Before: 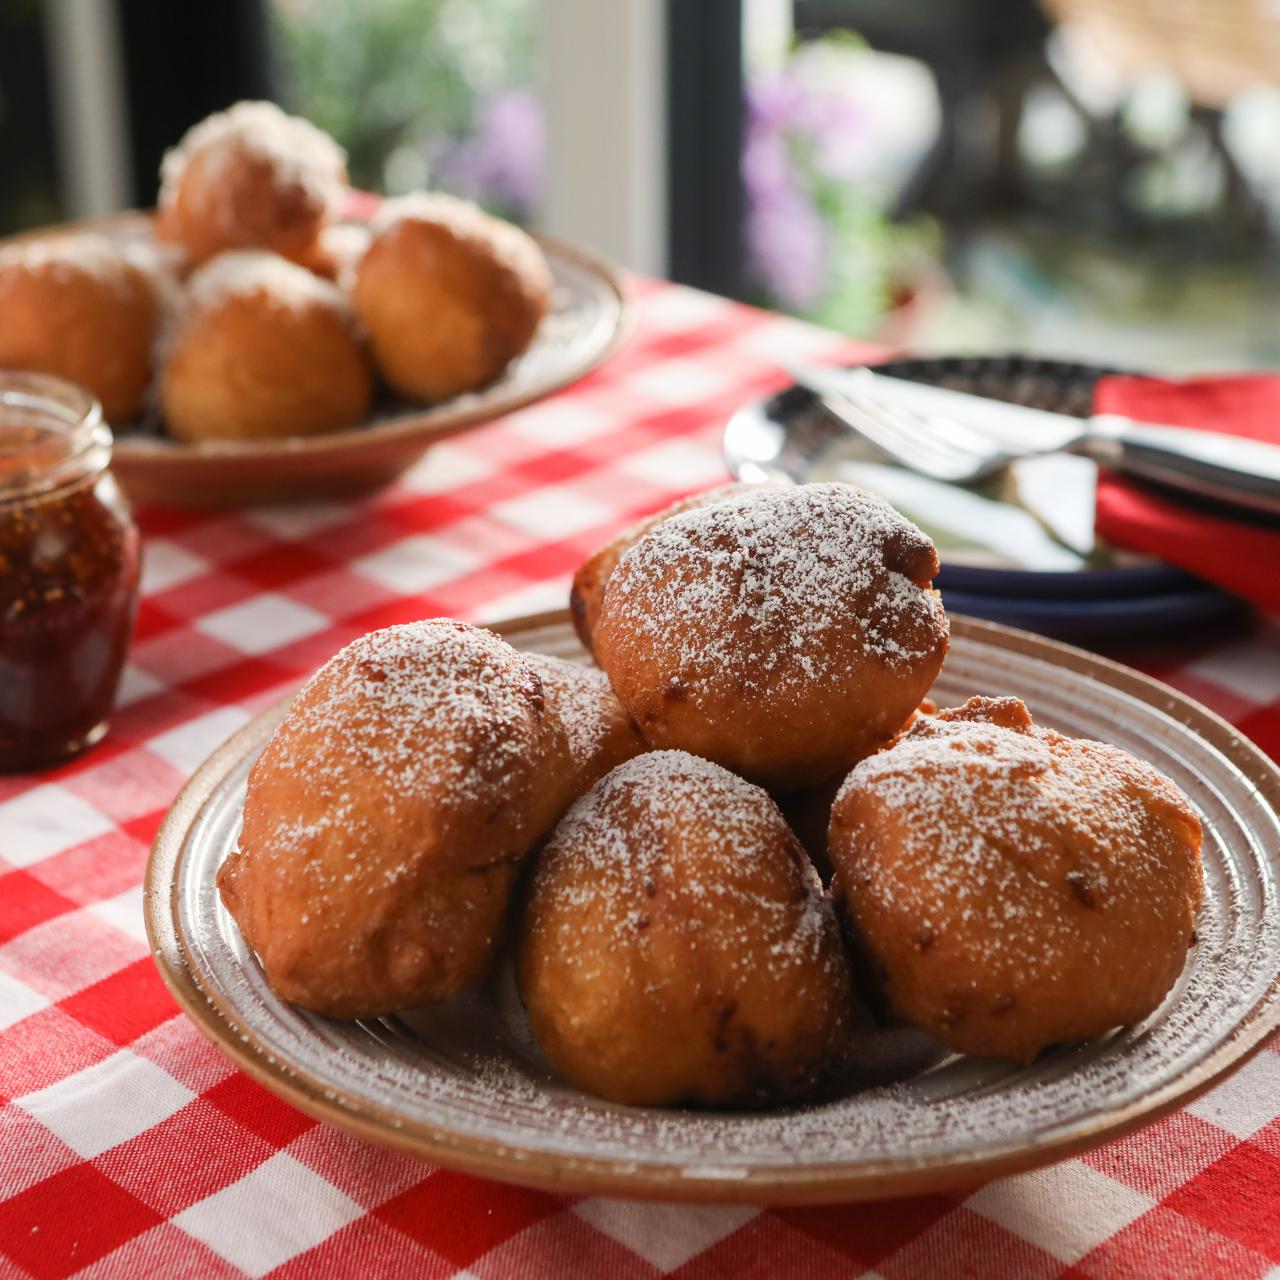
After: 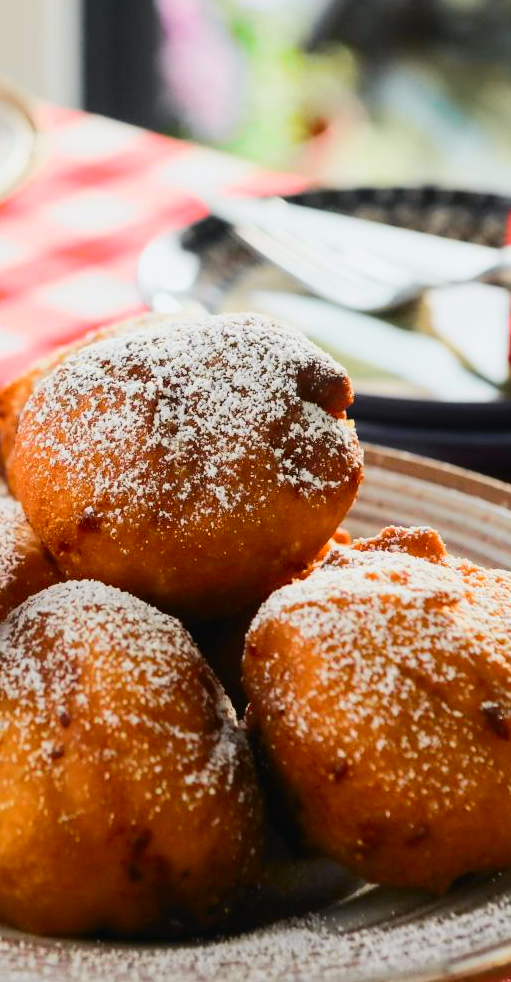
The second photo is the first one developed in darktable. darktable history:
tone curve: curves: ch0 [(0, 0) (0.11, 0.081) (0.256, 0.259) (0.398, 0.475) (0.498, 0.611) (0.65, 0.757) (0.835, 0.883) (1, 0.961)]; ch1 [(0, 0) (0.346, 0.307) (0.408, 0.369) (0.453, 0.457) (0.482, 0.479) (0.502, 0.498) (0.521, 0.51) (0.553, 0.554) (0.618, 0.65) (0.693, 0.727) (1, 1)]; ch2 [(0, 0) (0.366, 0.337) (0.434, 0.46) (0.485, 0.494) (0.5, 0.494) (0.511, 0.508) (0.537, 0.55) (0.579, 0.599) (0.621, 0.693) (1, 1)], color space Lab, independent channels, preserve colors none
crop: left 45.816%, top 13.318%, right 14.217%, bottom 9.956%
